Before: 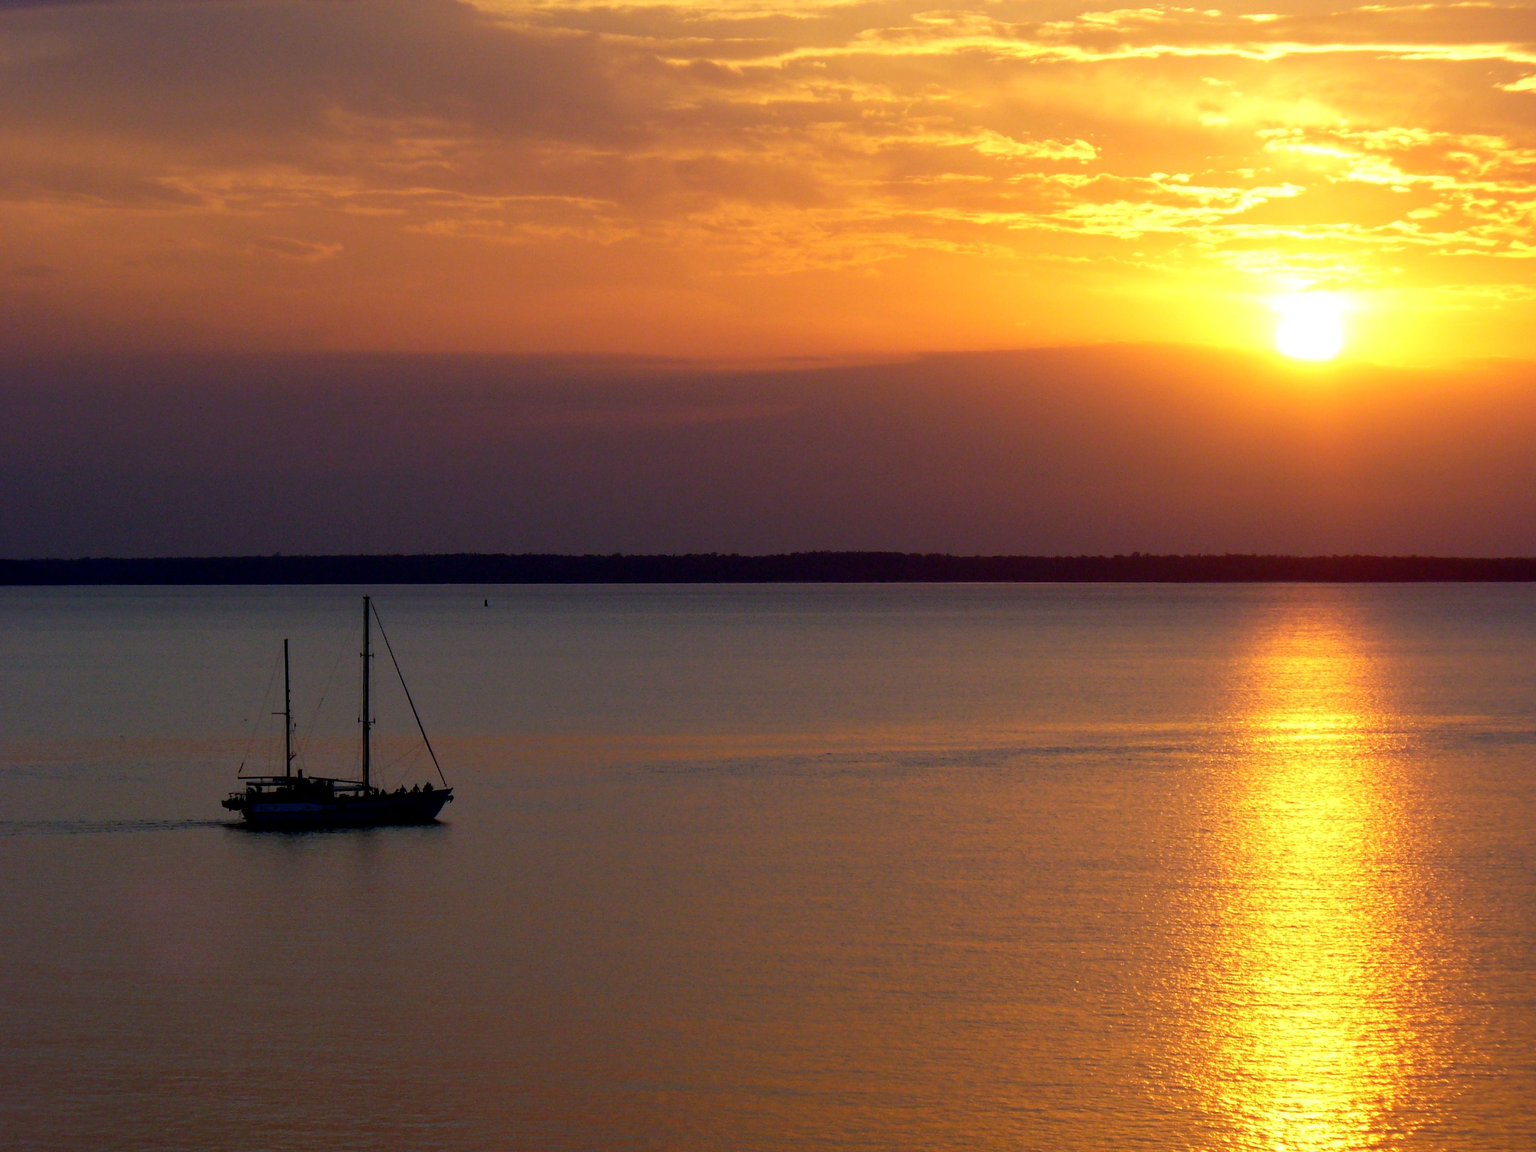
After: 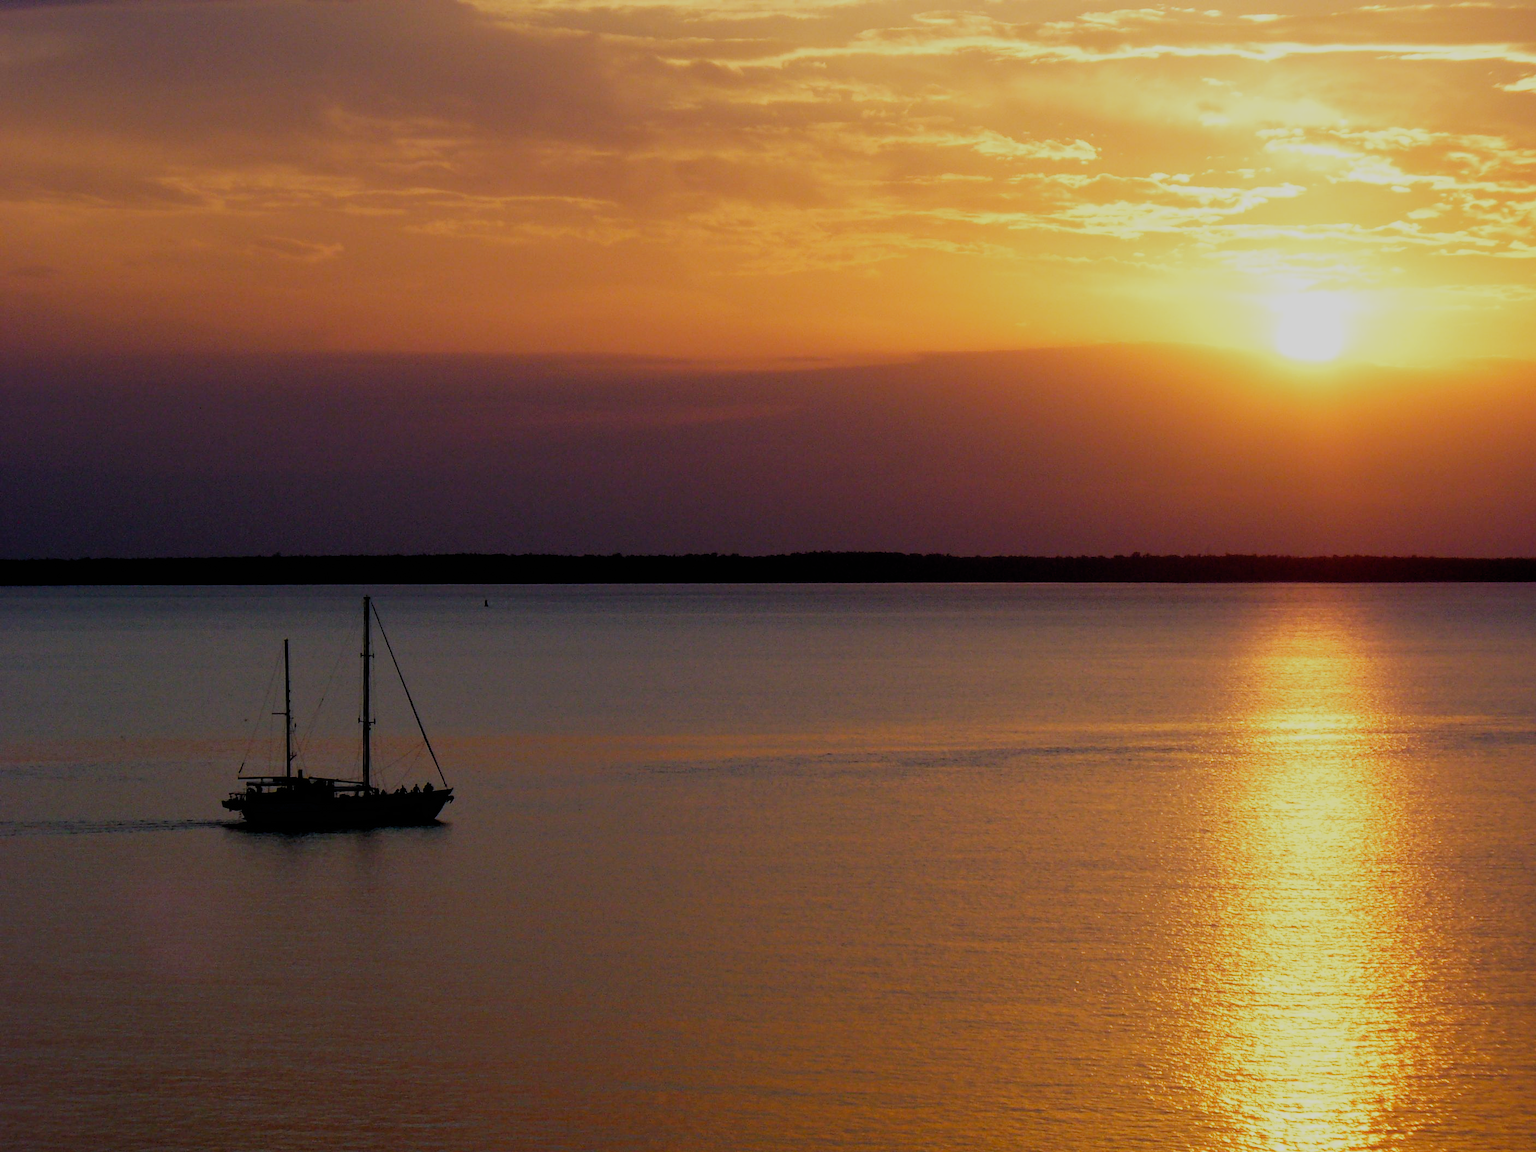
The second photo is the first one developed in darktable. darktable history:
filmic rgb: black relative exposure -7.65 EV, white relative exposure 4.56 EV, hardness 3.61, add noise in highlights 0.001, preserve chrominance no, color science v3 (2019), use custom middle-gray values true, iterations of high-quality reconstruction 0, contrast in highlights soft
exposure: exposure -0.016 EV, compensate highlight preservation false
